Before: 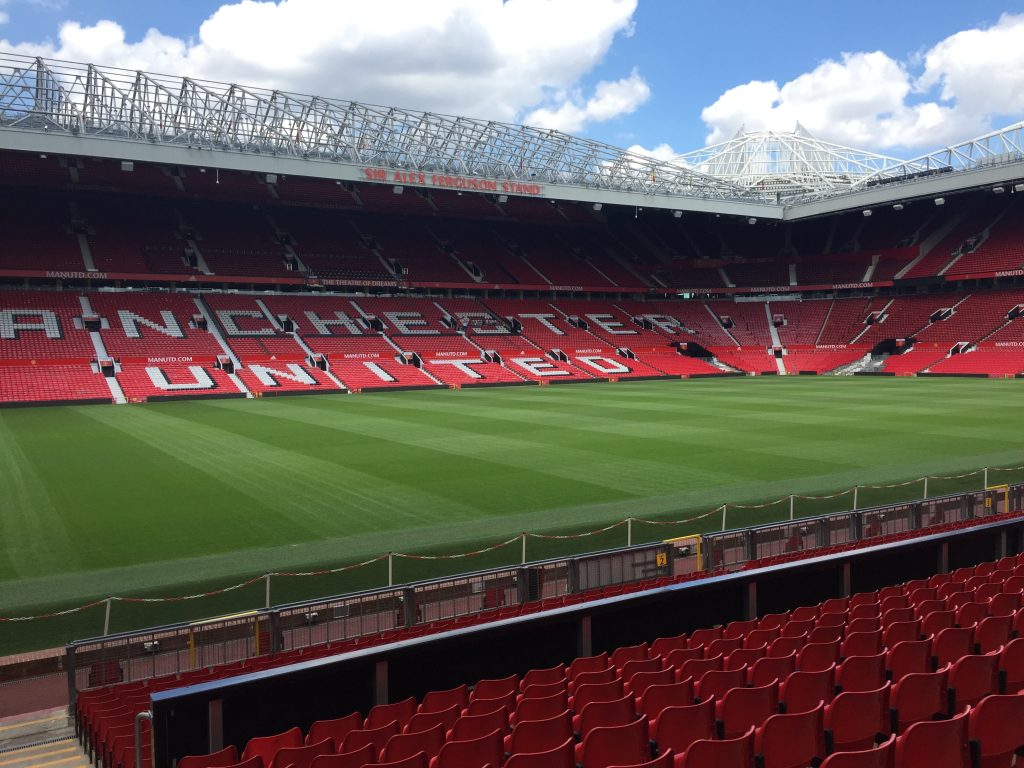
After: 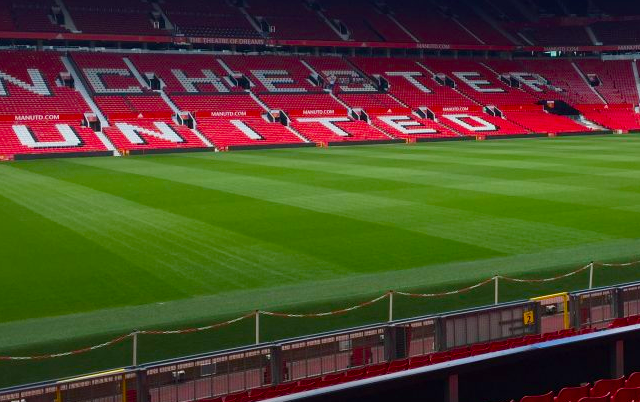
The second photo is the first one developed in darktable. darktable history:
crop: left 13.066%, top 31.54%, right 24.405%, bottom 15.996%
color balance rgb: power › chroma 0.514%, power › hue 257.77°, perceptual saturation grading › global saturation 20%, perceptual saturation grading › highlights -14.329%, perceptual saturation grading › shadows 49.229%, global vibrance 20%
